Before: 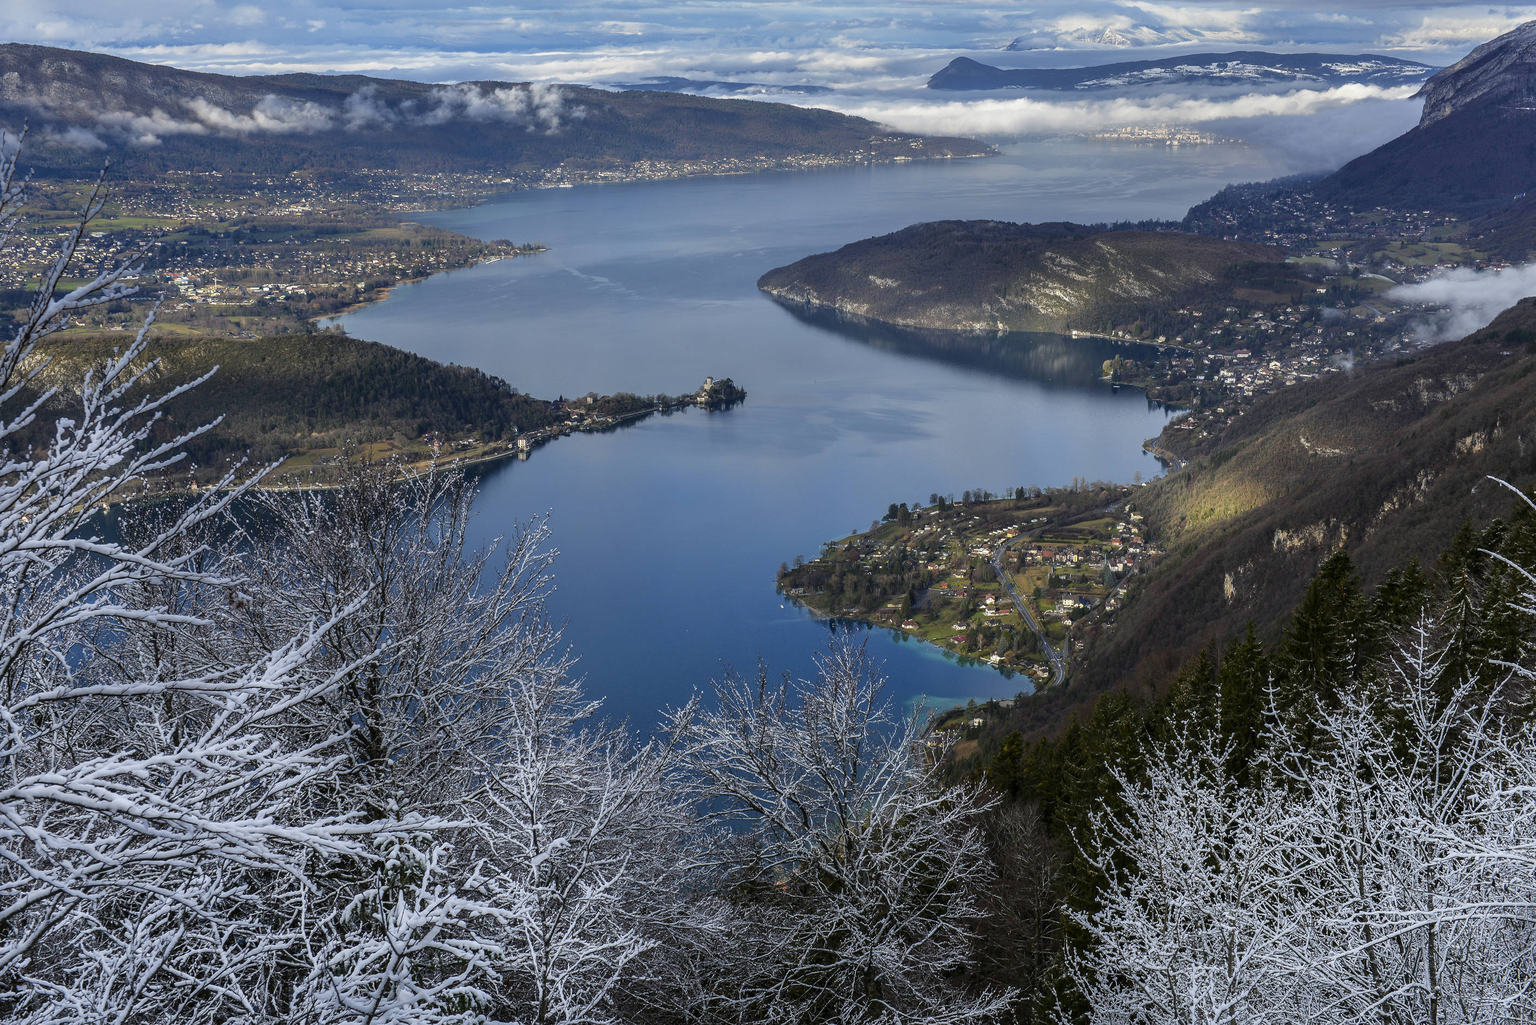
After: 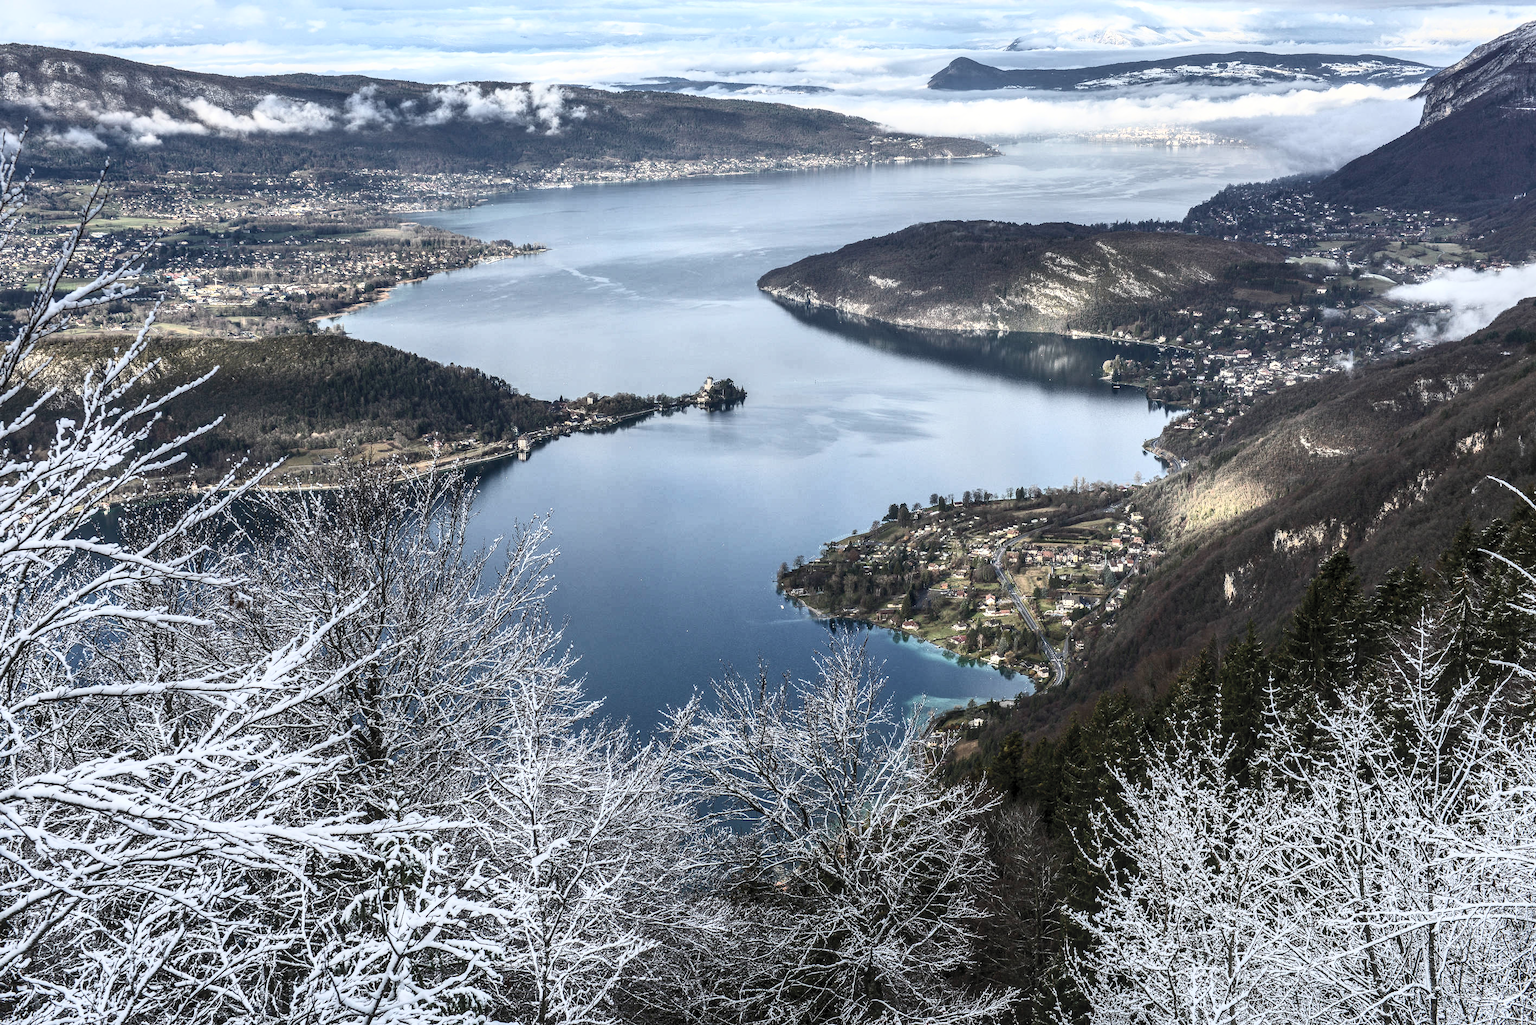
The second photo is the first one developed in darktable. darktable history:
contrast brightness saturation: contrast 0.59, brightness 0.573, saturation -0.343
local contrast: on, module defaults
